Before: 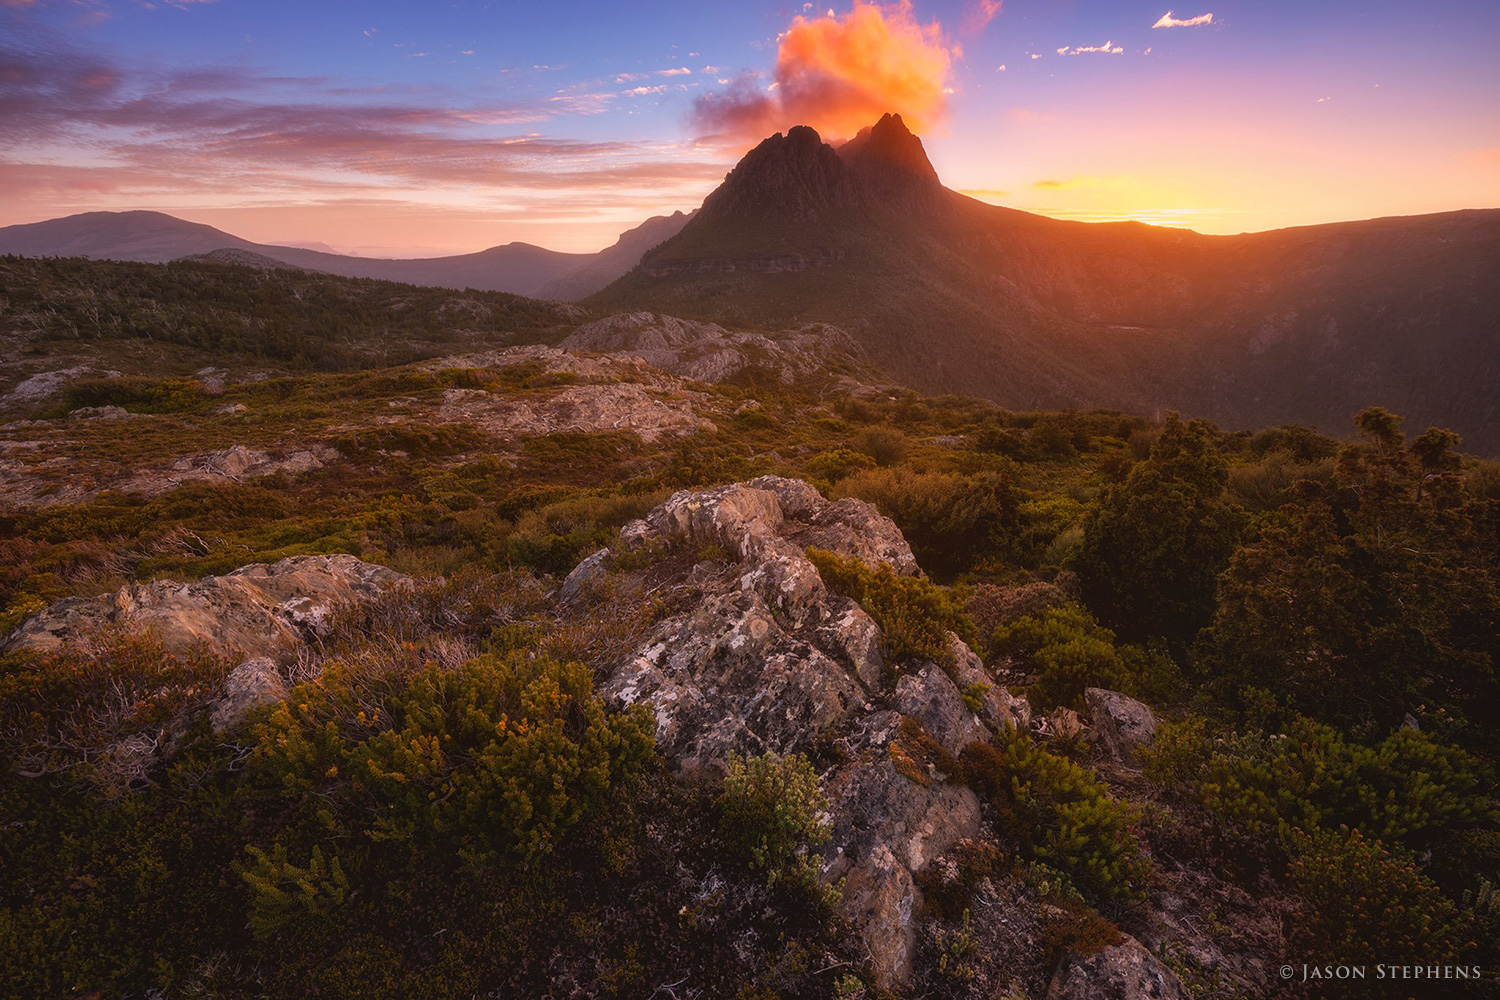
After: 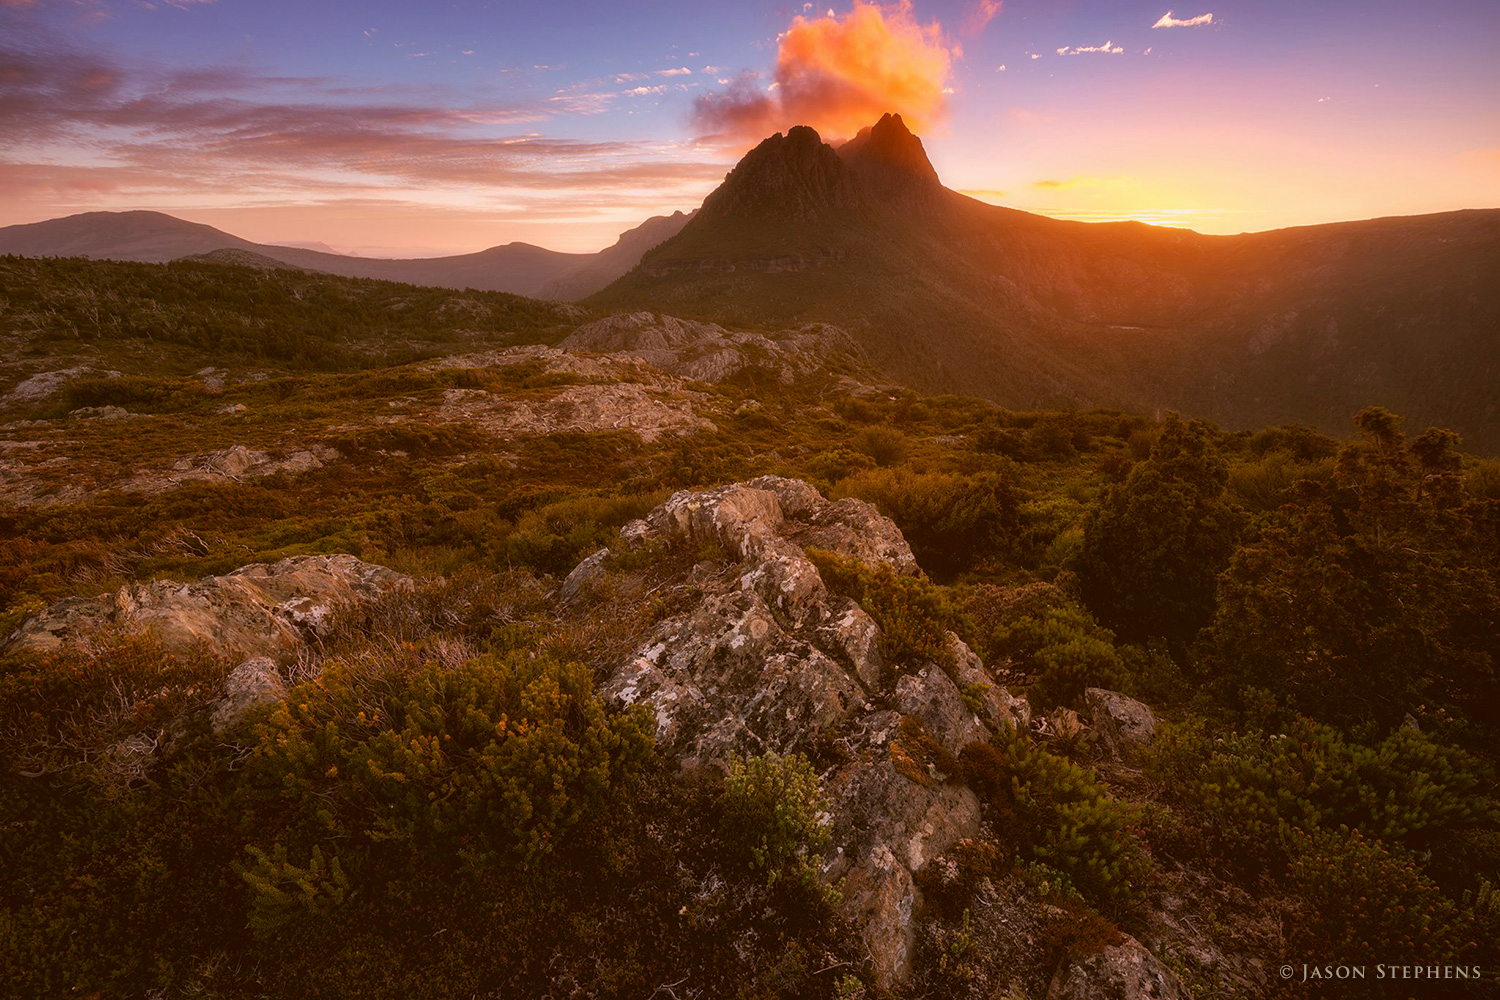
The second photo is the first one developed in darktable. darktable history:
contrast brightness saturation: saturation -0.064
color correction: highlights a* -0.533, highlights b* 0.158, shadows a* 5.03, shadows b* 20.31
